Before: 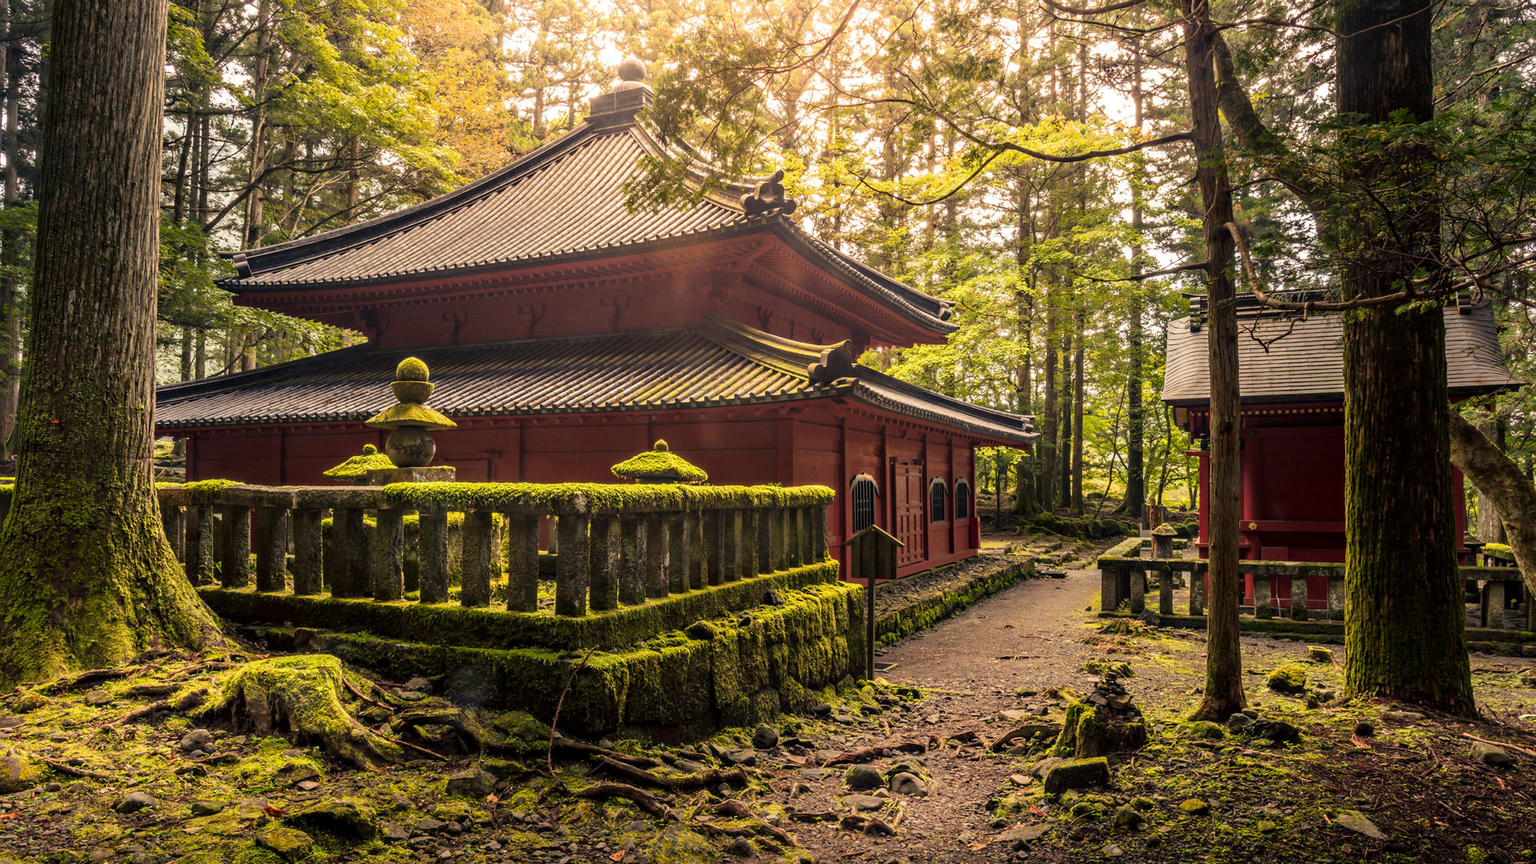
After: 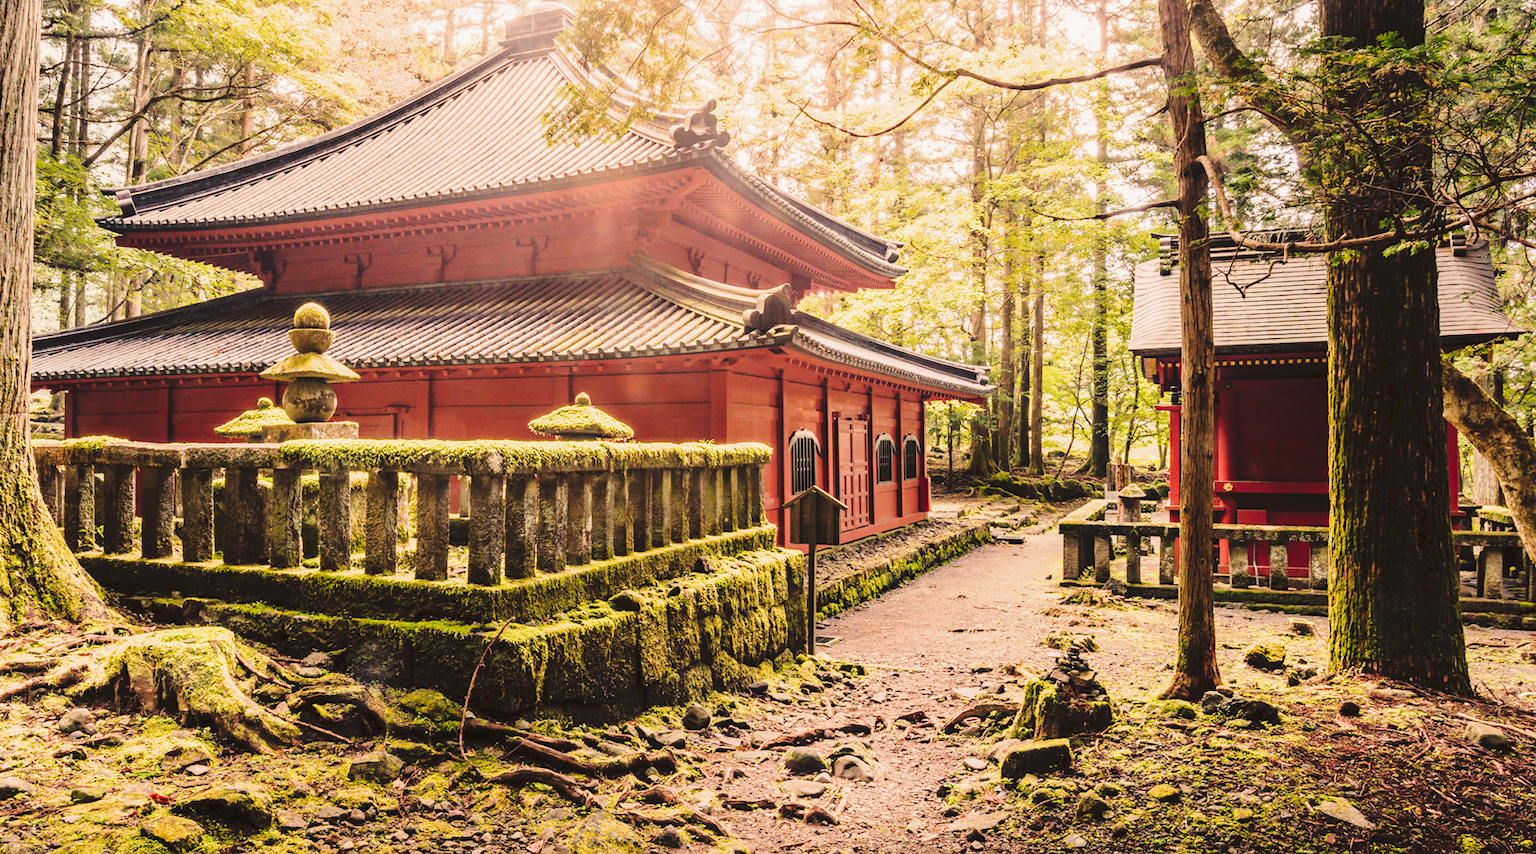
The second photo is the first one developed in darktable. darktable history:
tone curve: curves: ch0 [(0, 0) (0.003, 0.09) (0.011, 0.095) (0.025, 0.097) (0.044, 0.108) (0.069, 0.117) (0.1, 0.129) (0.136, 0.151) (0.177, 0.185) (0.224, 0.229) (0.277, 0.299) (0.335, 0.379) (0.399, 0.469) (0.468, 0.55) (0.543, 0.629) (0.623, 0.702) (0.709, 0.775) (0.801, 0.85) (0.898, 0.91) (1, 1)], preserve colors none
white balance: red 1.127, blue 0.943
crop and rotate: left 8.262%, top 9.226%
filmic rgb: black relative exposure -7.65 EV, white relative exposure 4.56 EV, hardness 3.61
exposure: black level correction 0, exposure 1.45 EV, compensate exposure bias true, compensate highlight preservation false
color correction: highlights a* -2.73, highlights b* -2.09, shadows a* 2.41, shadows b* 2.73
